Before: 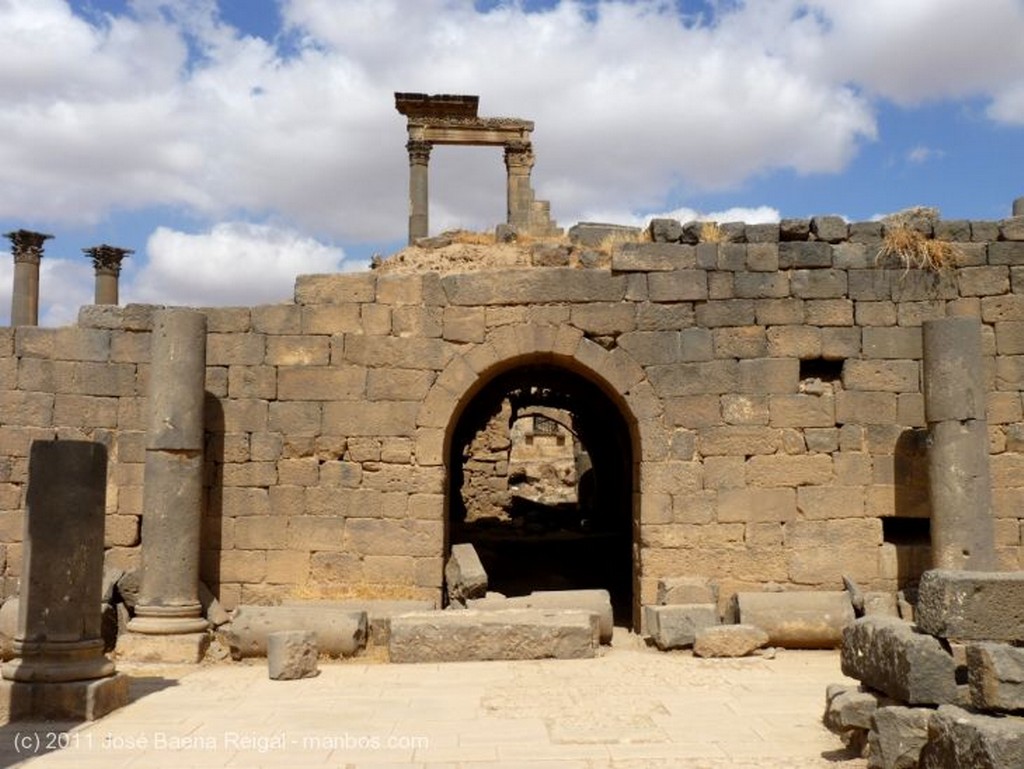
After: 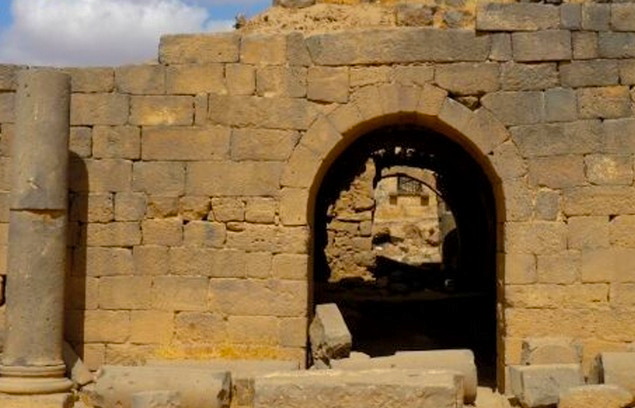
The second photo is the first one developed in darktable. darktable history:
shadows and highlights: shadows 40, highlights -60
crop: left 13.312%, top 31.28%, right 24.627%, bottom 15.582%
color balance rgb: perceptual saturation grading › global saturation 25%, global vibrance 20%
